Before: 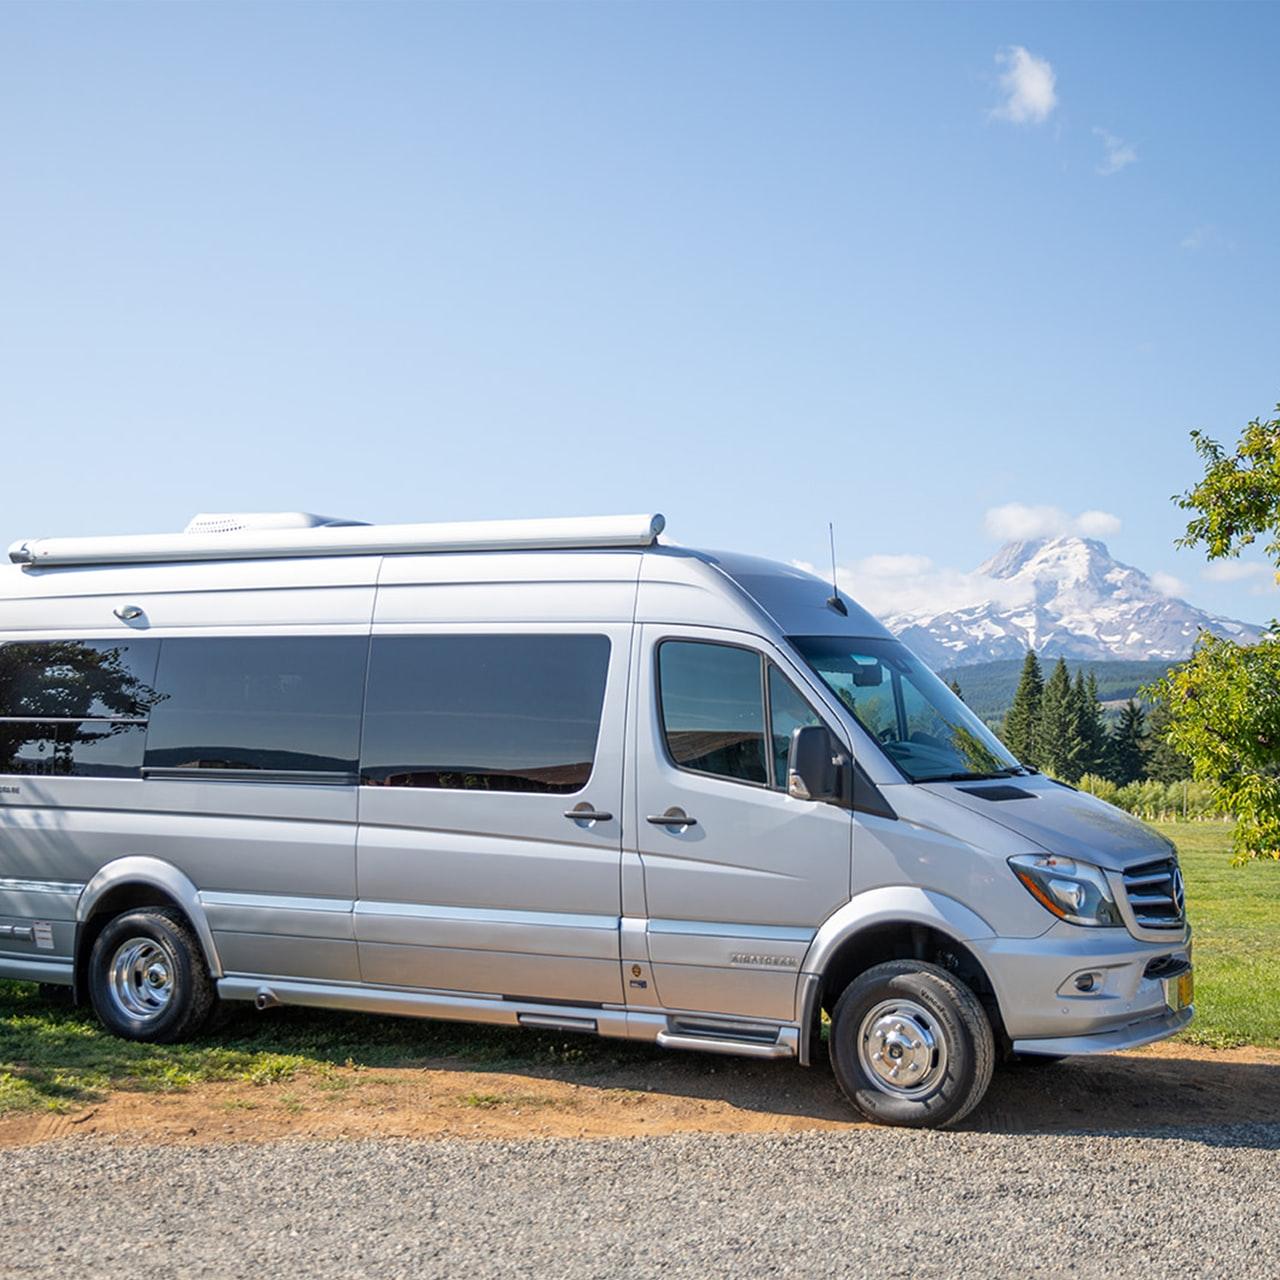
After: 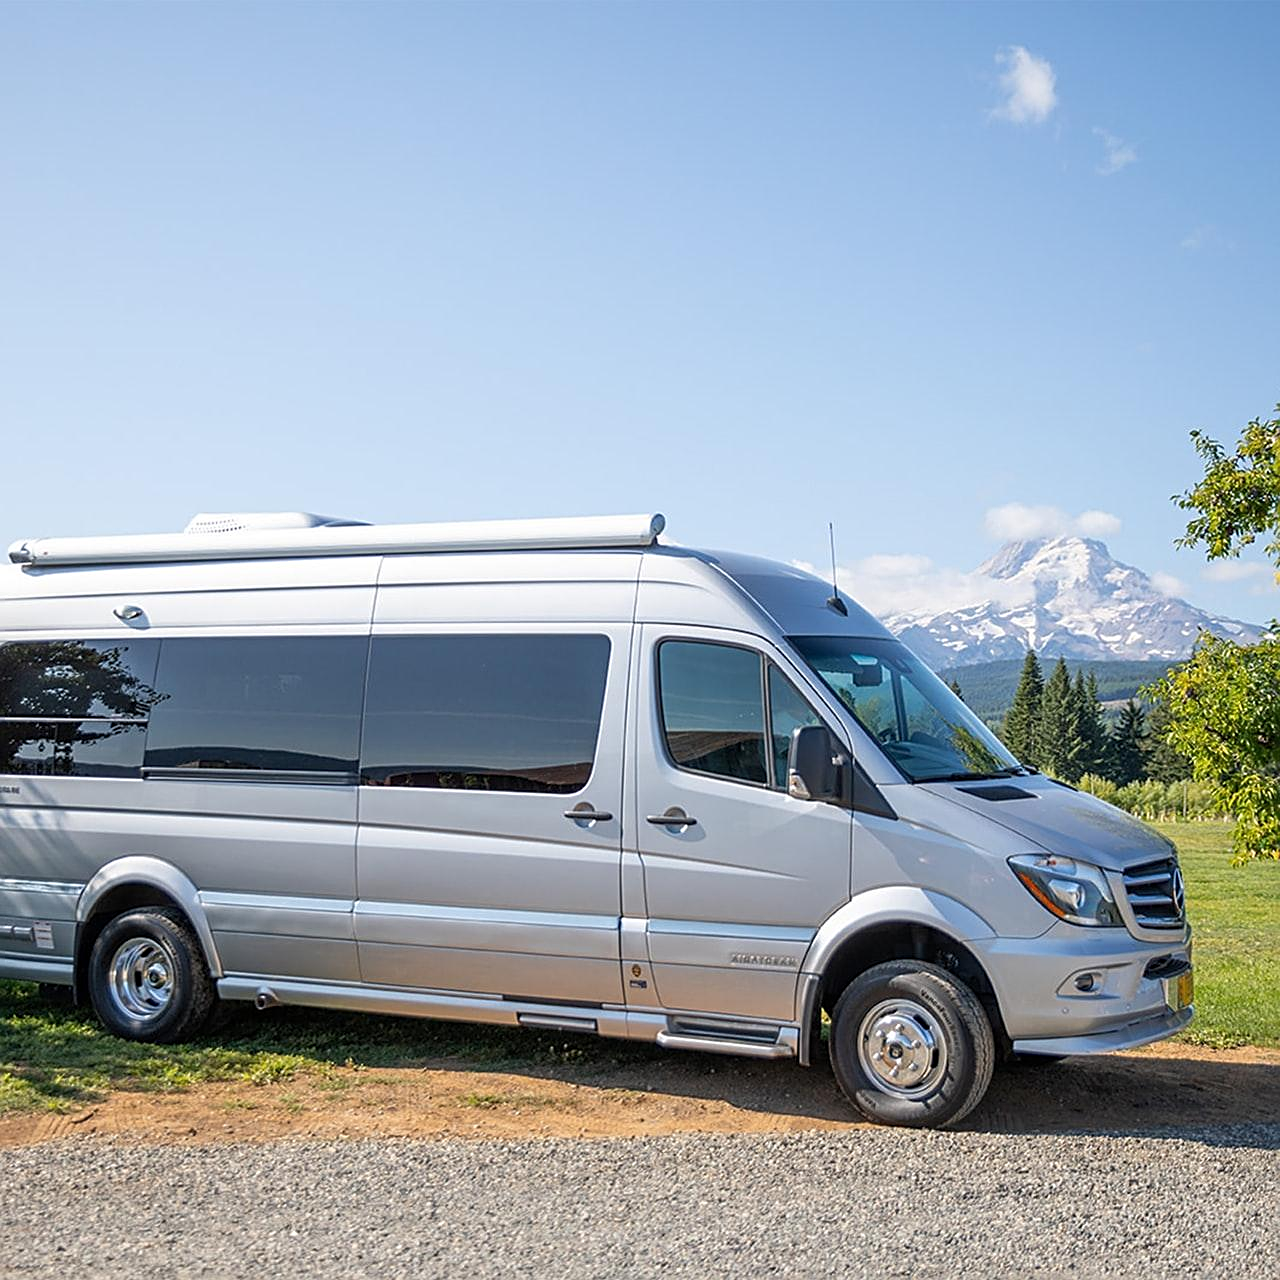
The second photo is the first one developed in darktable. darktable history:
sharpen: amount 0.484
